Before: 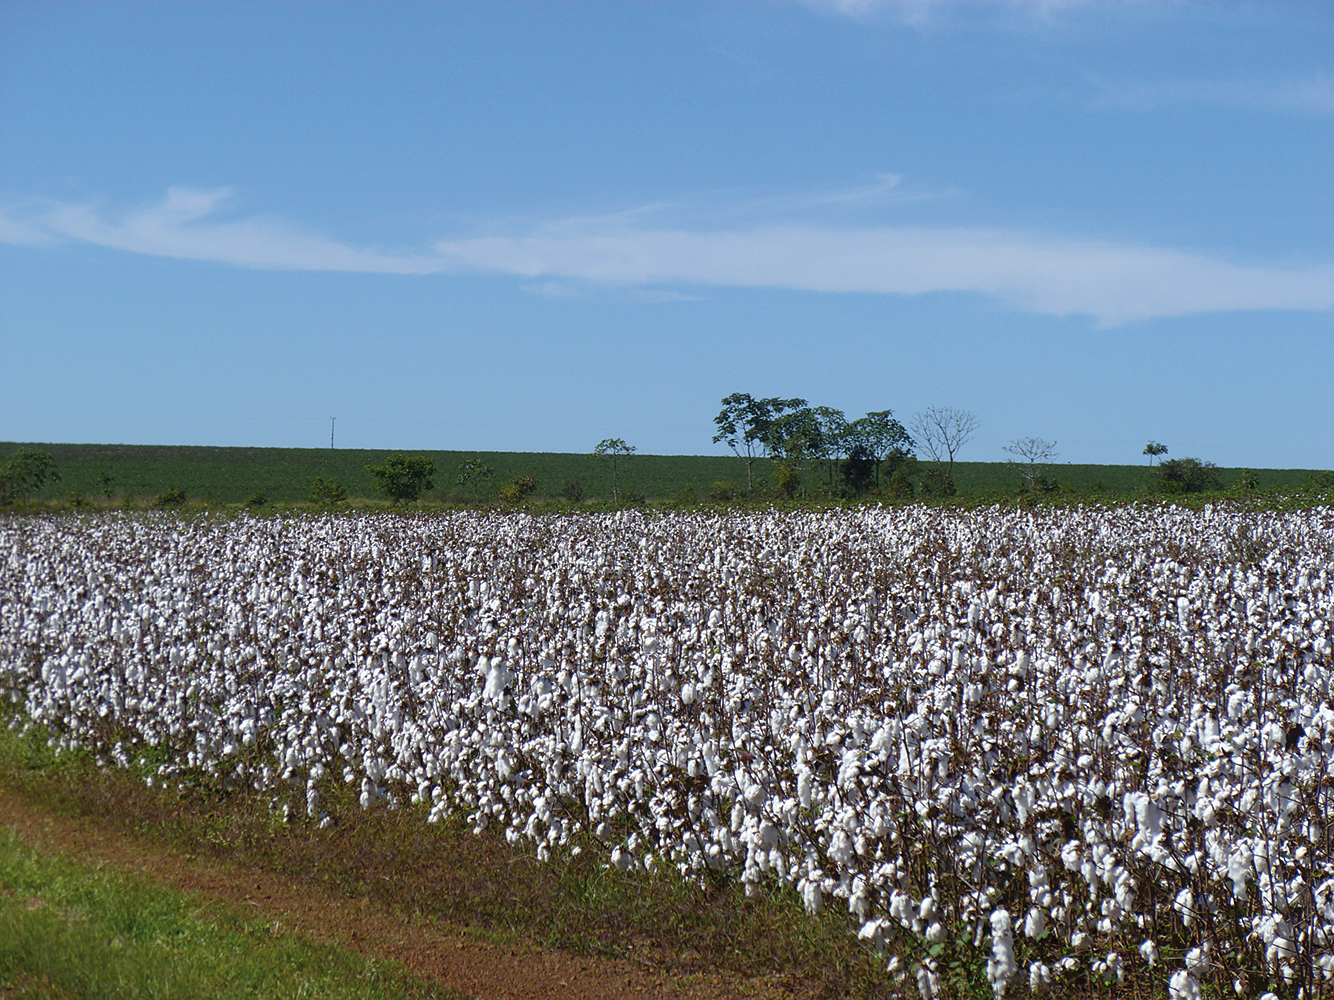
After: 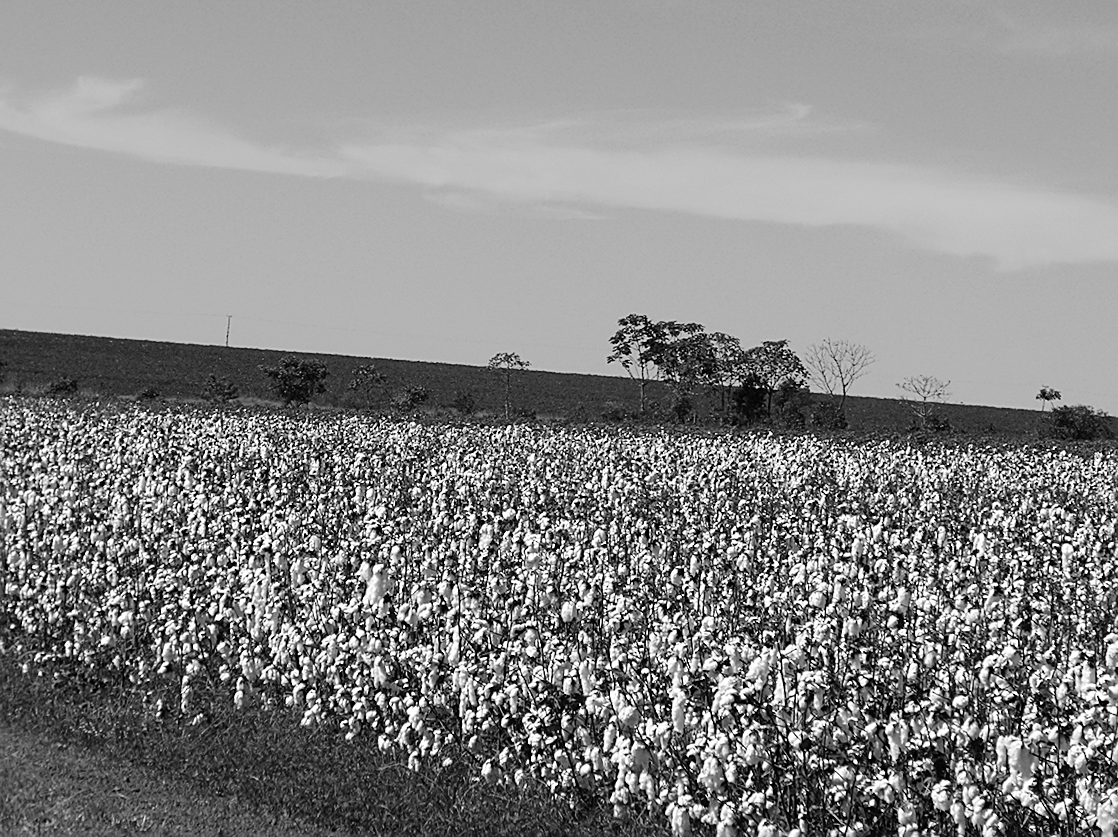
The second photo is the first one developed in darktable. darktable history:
crop and rotate: angle -3.31°, left 5.102%, top 5.23%, right 4.78%, bottom 4.686%
color calibration: output gray [0.714, 0.278, 0, 0], illuminant custom, x 0.371, y 0.382, temperature 4282.4 K
tone curve: curves: ch0 [(0.003, 0) (0.066, 0.031) (0.163, 0.112) (0.264, 0.238) (0.395, 0.421) (0.517, 0.56) (0.684, 0.734) (0.791, 0.814) (1, 1)]; ch1 [(0, 0) (0.164, 0.115) (0.337, 0.332) (0.39, 0.398) (0.464, 0.461) (0.501, 0.5) (0.507, 0.5) (0.534, 0.532) (0.577, 0.59) (0.652, 0.681) (0.733, 0.749) (0.811, 0.796) (1, 1)]; ch2 [(0, 0) (0.337, 0.382) (0.464, 0.476) (0.501, 0.502) (0.527, 0.54) (0.551, 0.565) (0.6, 0.59) (0.687, 0.675) (1, 1)], preserve colors none
sharpen: on, module defaults
